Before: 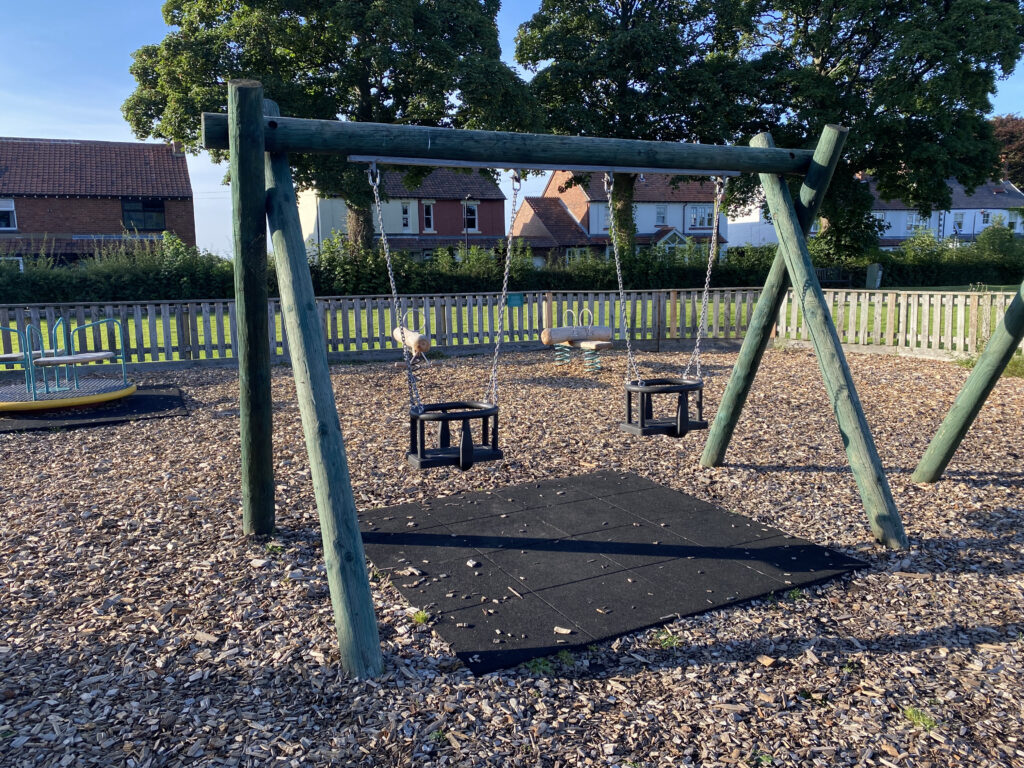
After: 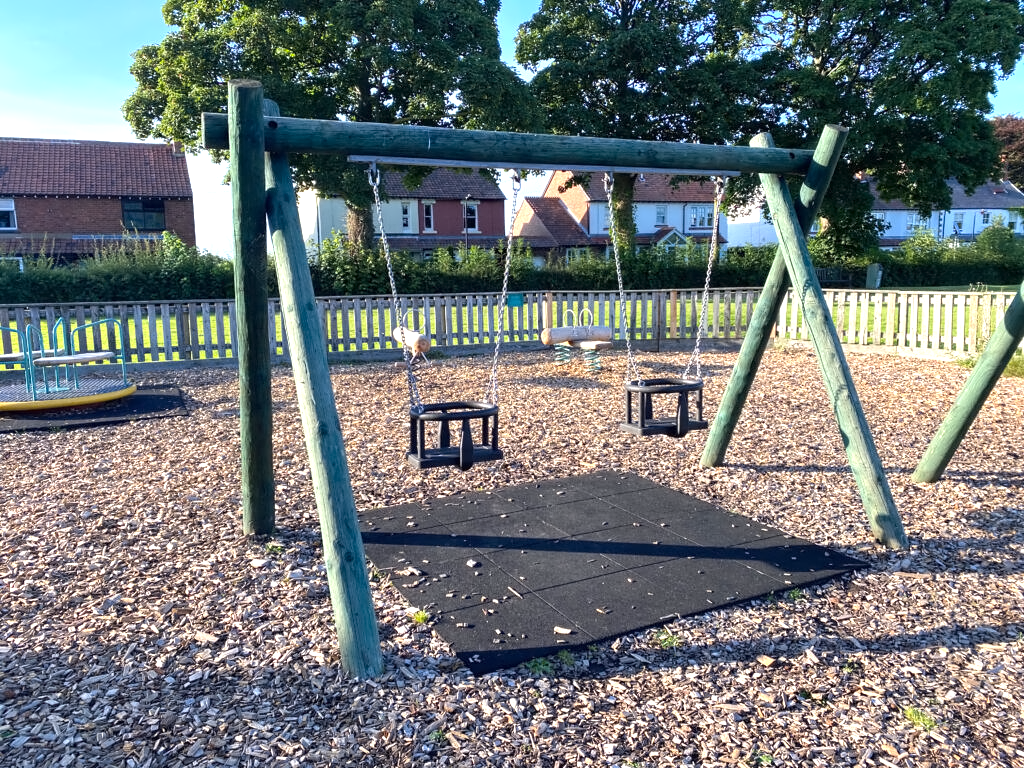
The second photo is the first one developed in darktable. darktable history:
exposure: black level correction 0, exposure 0.894 EV, compensate exposure bias true
contrast equalizer: y [[0.5 ×4, 0.524, 0.59], [0.5 ×6], [0.5 ×6], [0, 0, 0, 0.01, 0.045, 0.012], [0, 0, 0, 0.044, 0.195, 0.131]]
